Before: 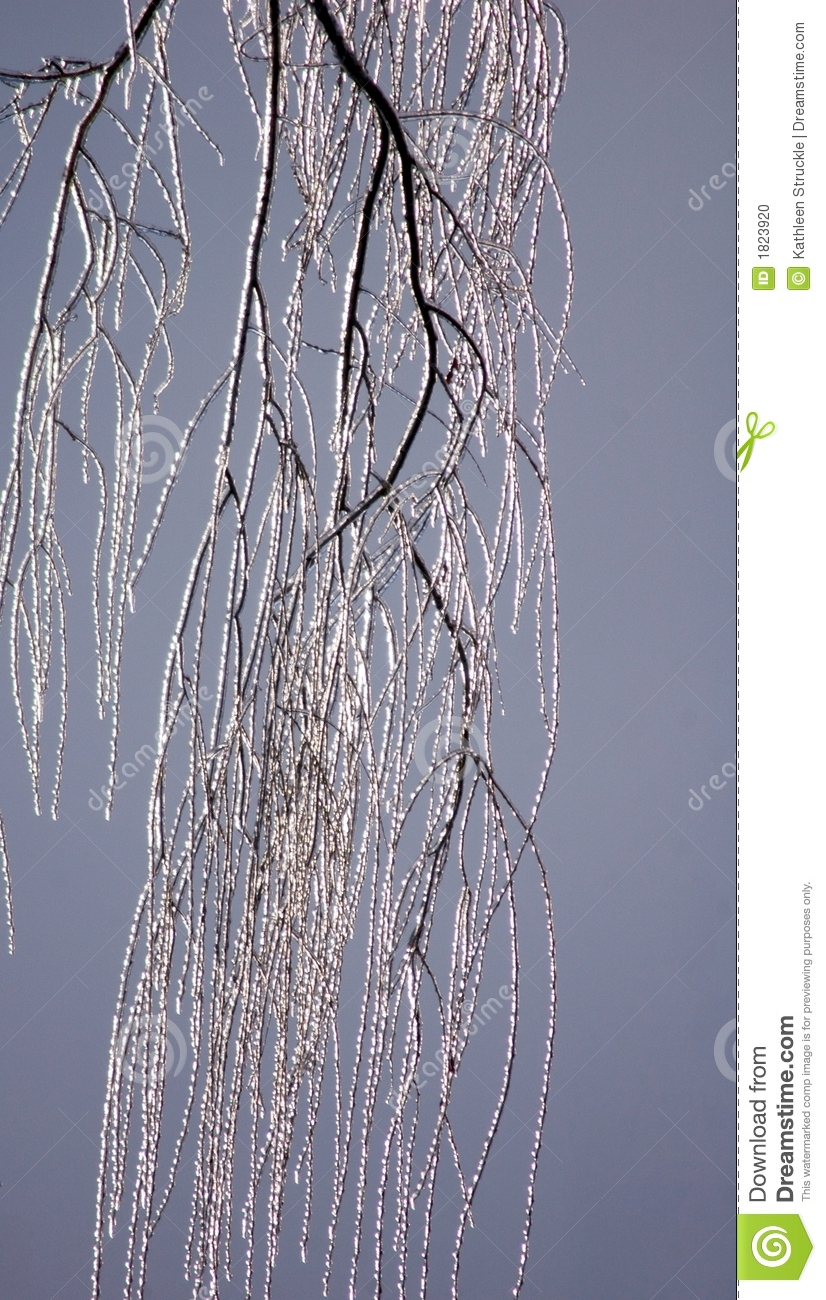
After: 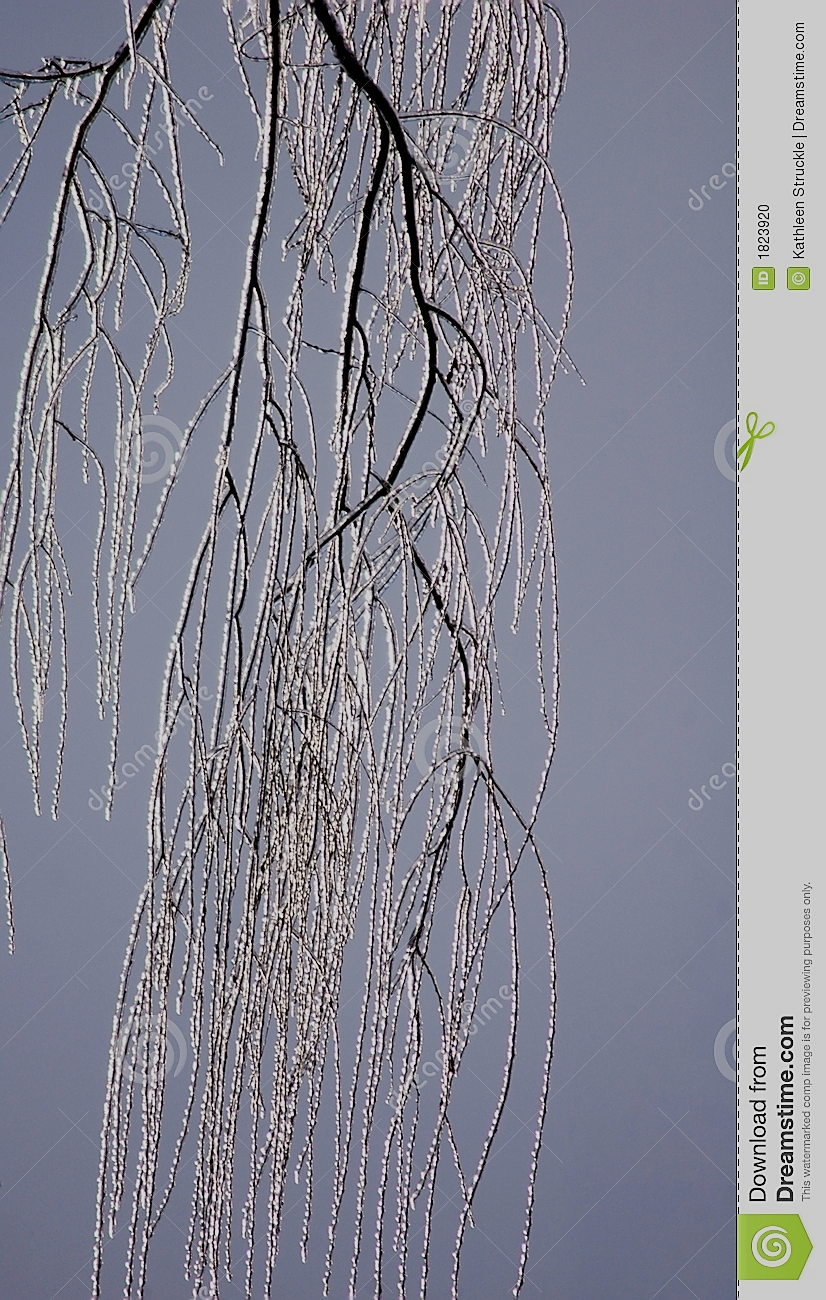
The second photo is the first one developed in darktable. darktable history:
tone equalizer: edges refinement/feathering 500, mask exposure compensation -1.57 EV, preserve details no
sharpen: radius 1.398, amount 1.262, threshold 0.849
filmic rgb: middle gray luminance 29.73%, black relative exposure -8.95 EV, white relative exposure 6.99 EV, target black luminance 0%, hardness 2.97, latitude 1.51%, contrast 0.959, highlights saturation mix 4.44%, shadows ↔ highlights balance 11.72%
